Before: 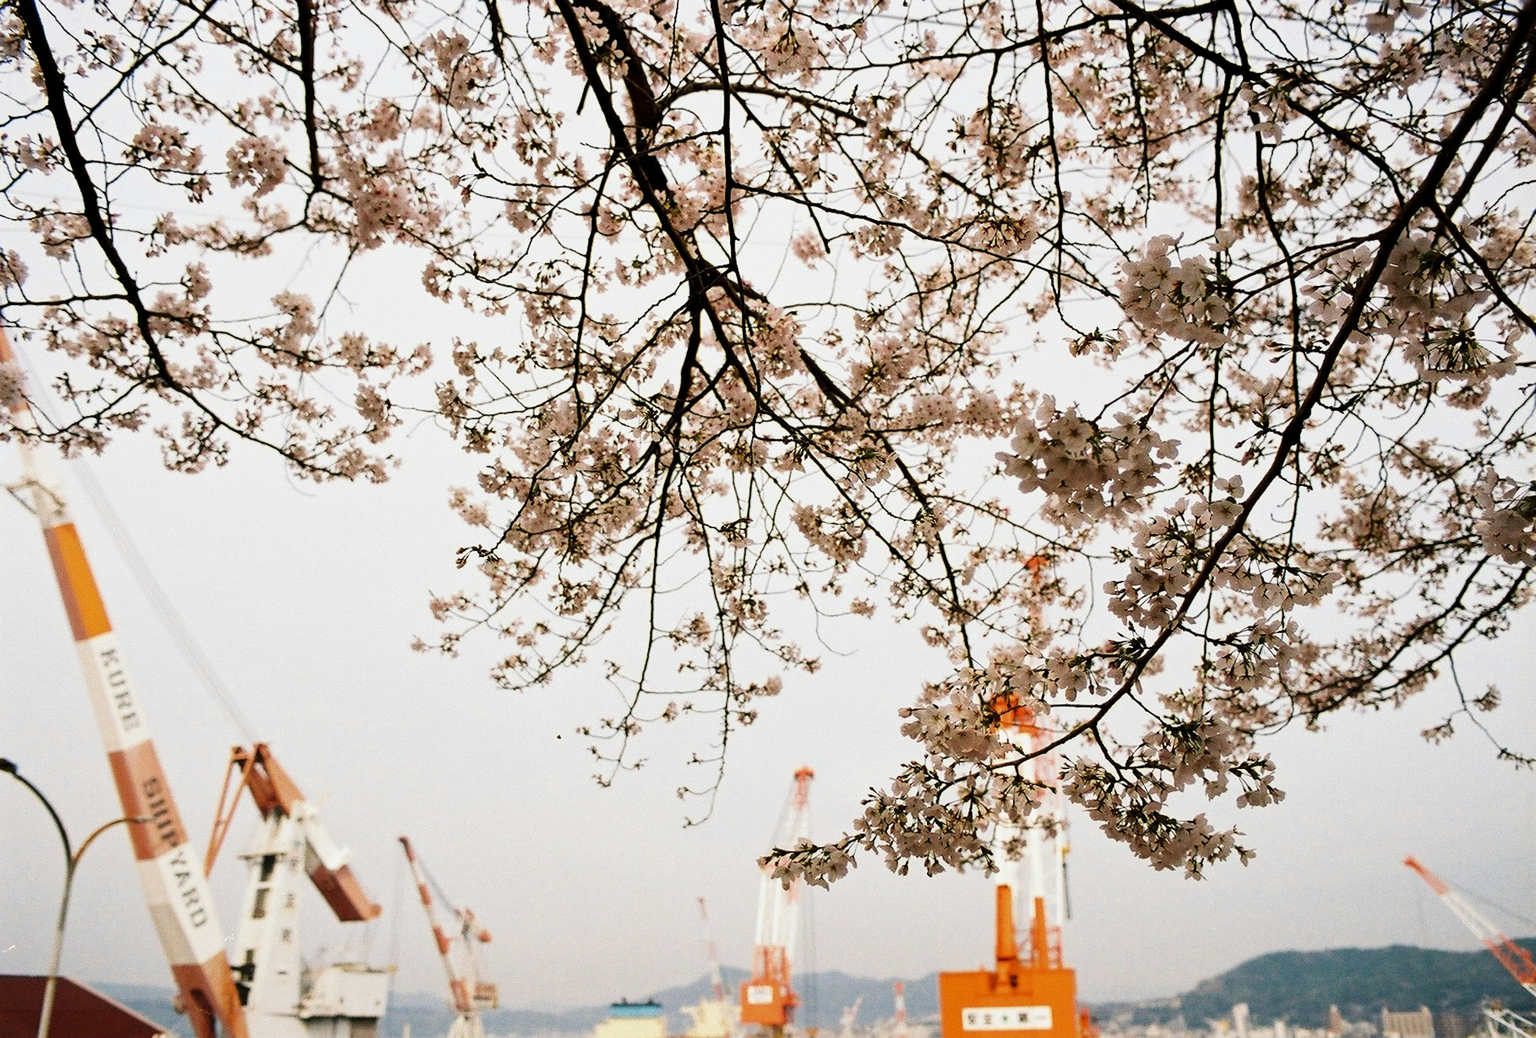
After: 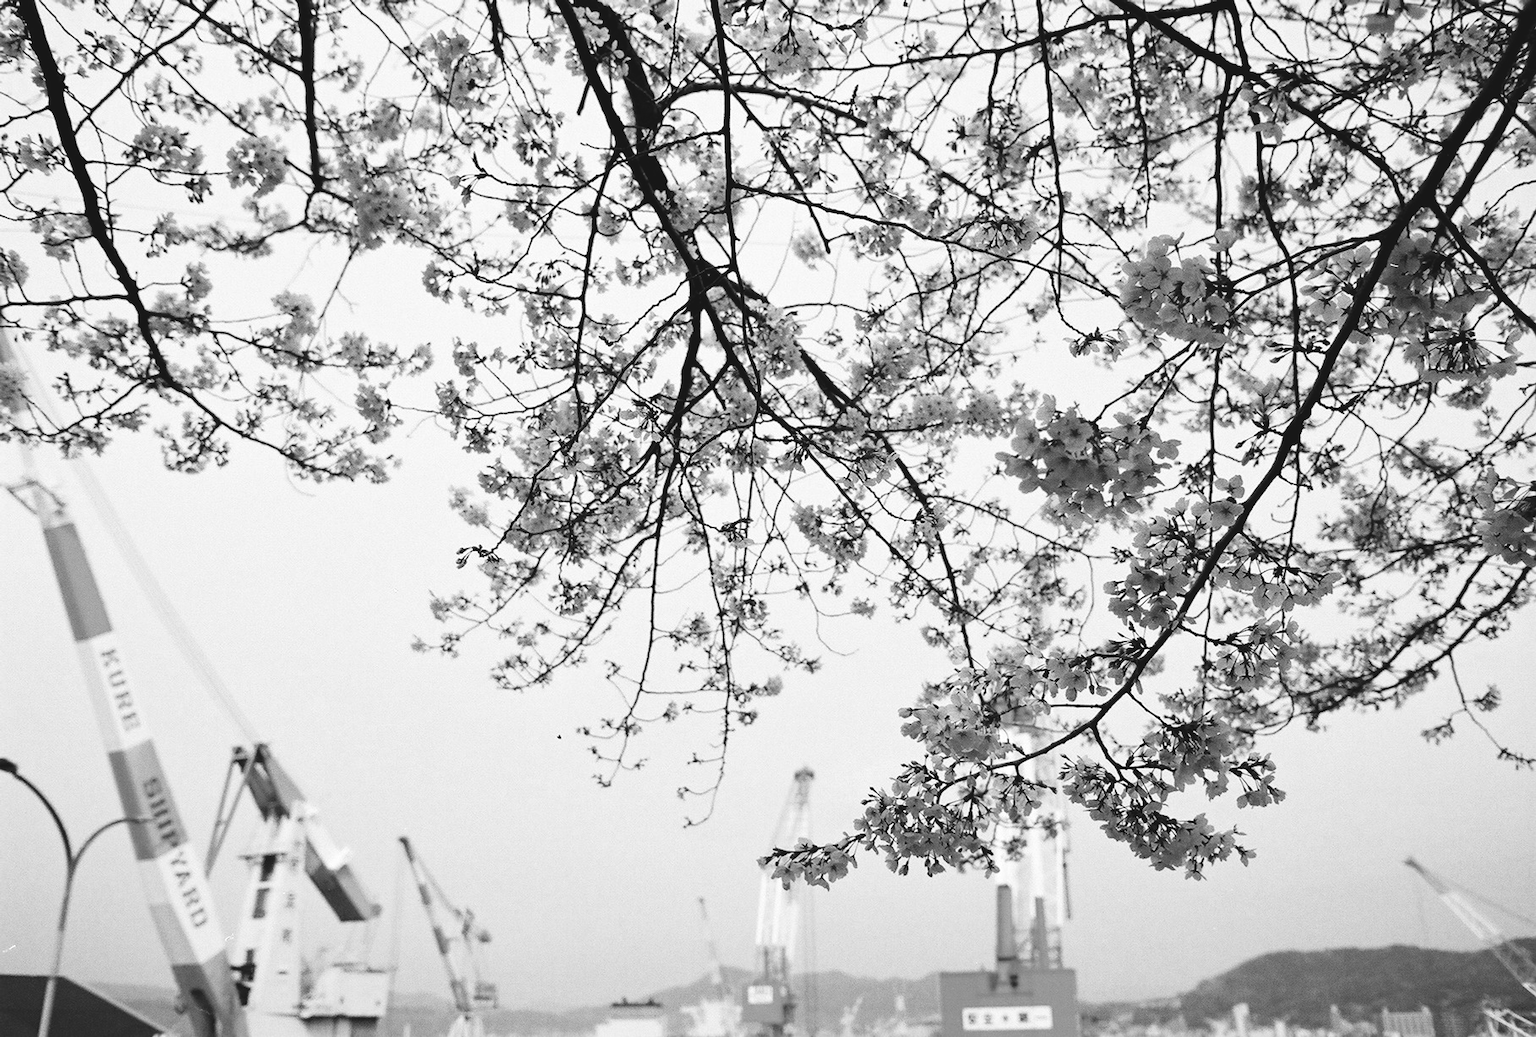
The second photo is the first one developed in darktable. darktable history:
monochrome: on, module defaults
color balance: lift [1.006, 0.985, 1.002, 1.015], gamma [1, 0.953, 1.008, 1.047], gain [1.076, 1.13, 1.004, 0.87]
white balance: red 0.988, blue 1.017
